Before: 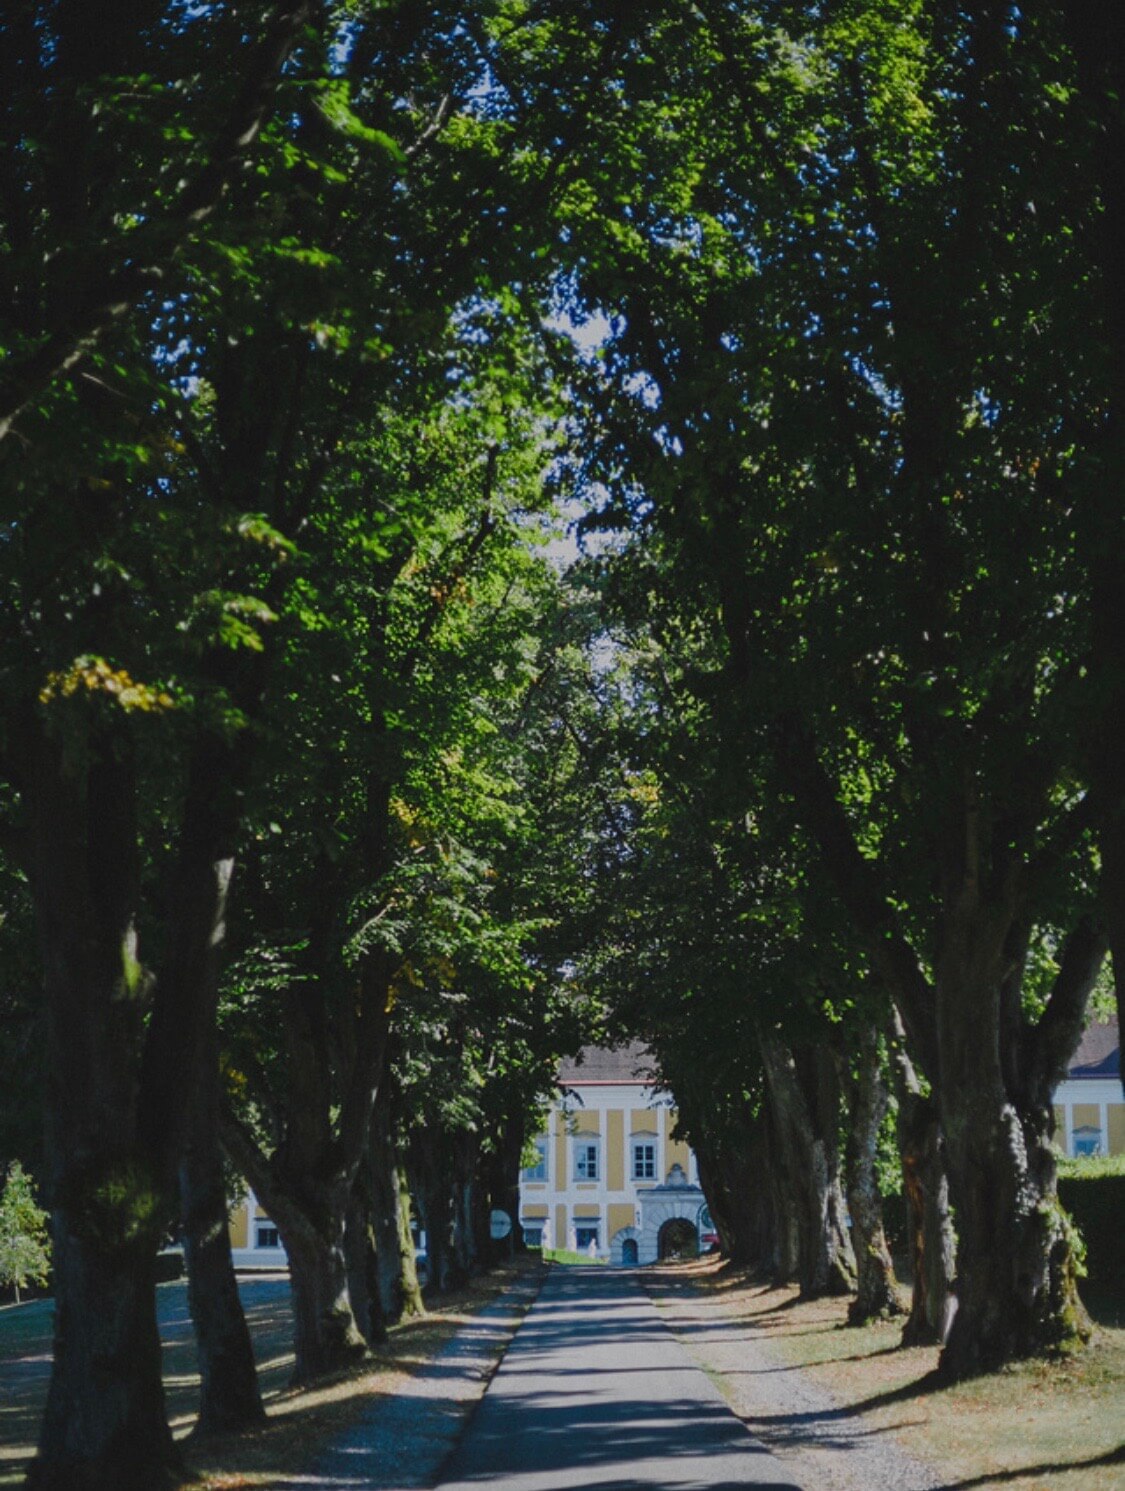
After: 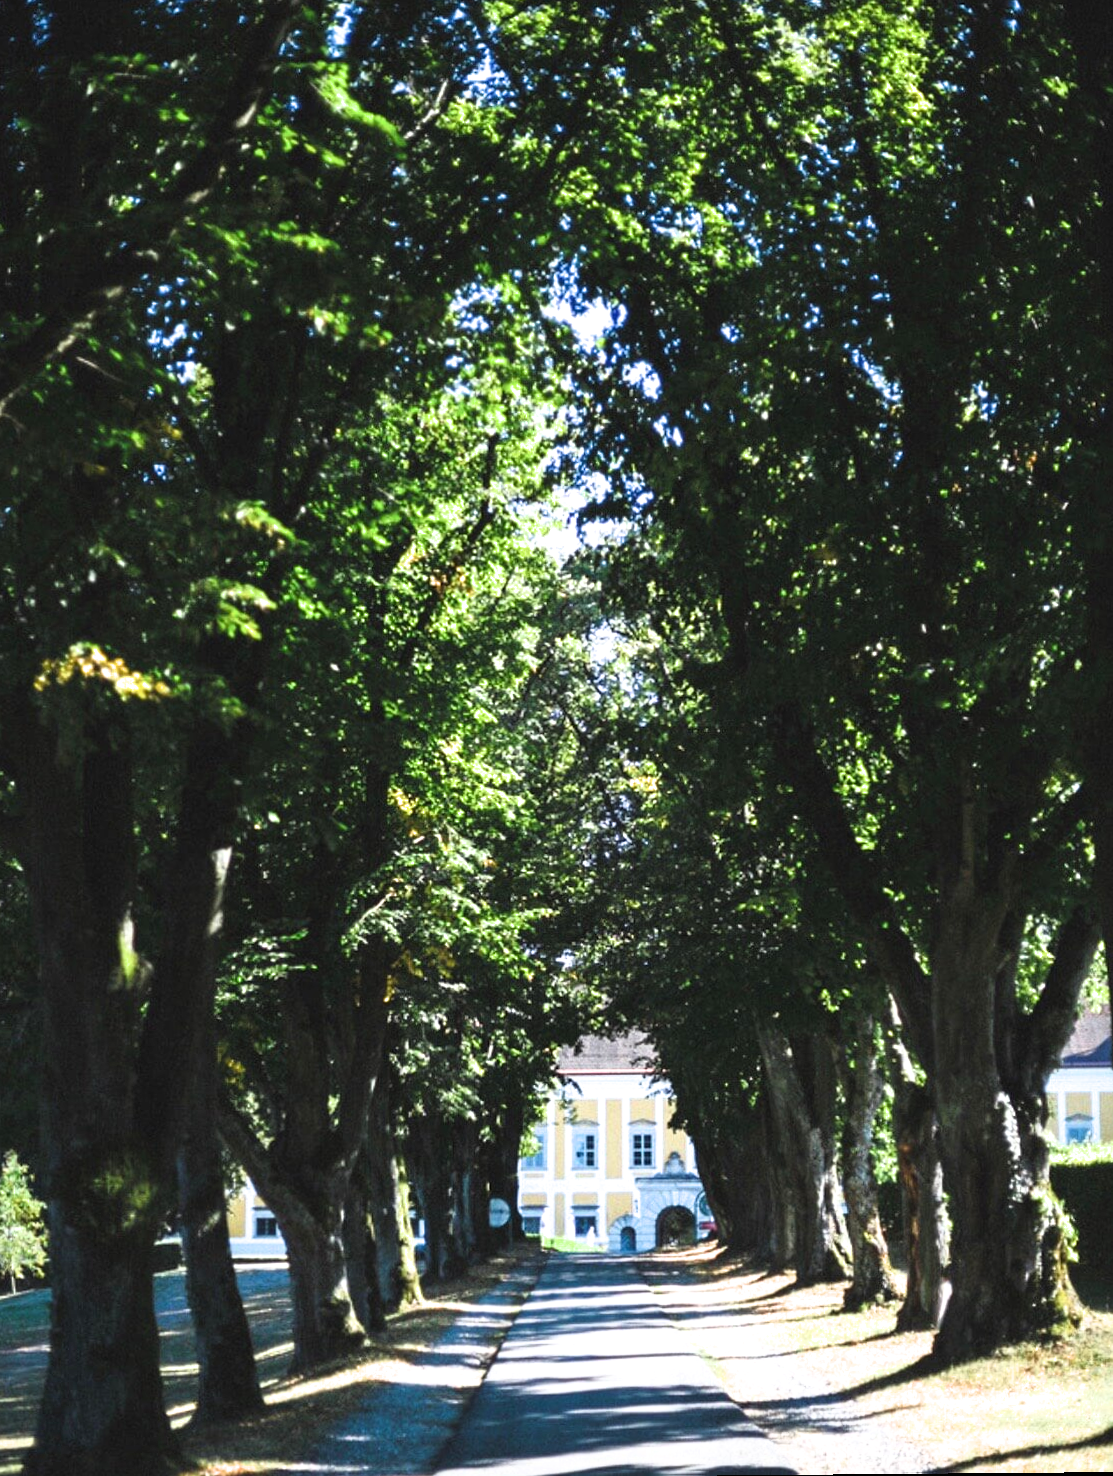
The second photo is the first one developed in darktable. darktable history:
rotate and perspective: rotation 0.174°, lens shift (vertical) 0.013, lens shift (horizontal) 0.019, shear 0.001, automatic cropping original format, crop left 0.007, crop right 0.991, crop top 0.016, crop bottom 0.997
exposure: black level correction 0, exposure 1.3 EV, compensate highlight preservation false
filmic rgb: black relative exposure -9.08 EV, white relative exposure 2.3 EV, hardness 7.49
